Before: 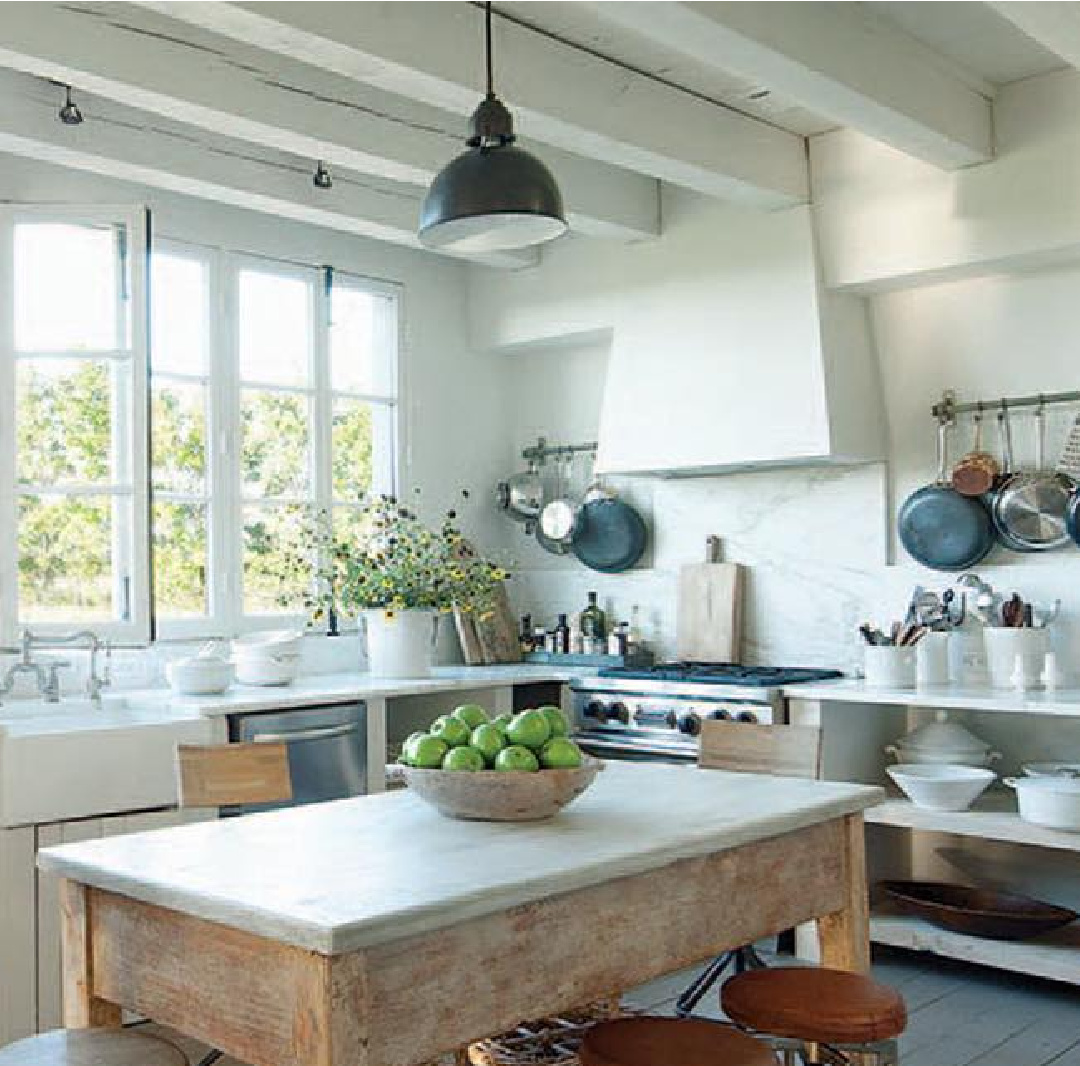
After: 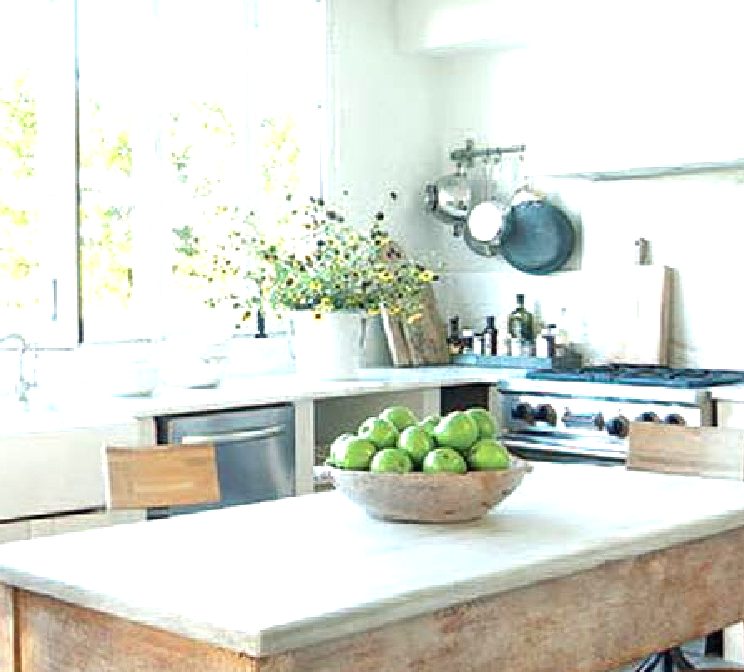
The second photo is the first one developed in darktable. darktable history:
crop: left 6.696%, top 27.96%, right 24.338%, bottom 8.911%
exposure: exposure 0.939 EV, compensate highlight preservation false
